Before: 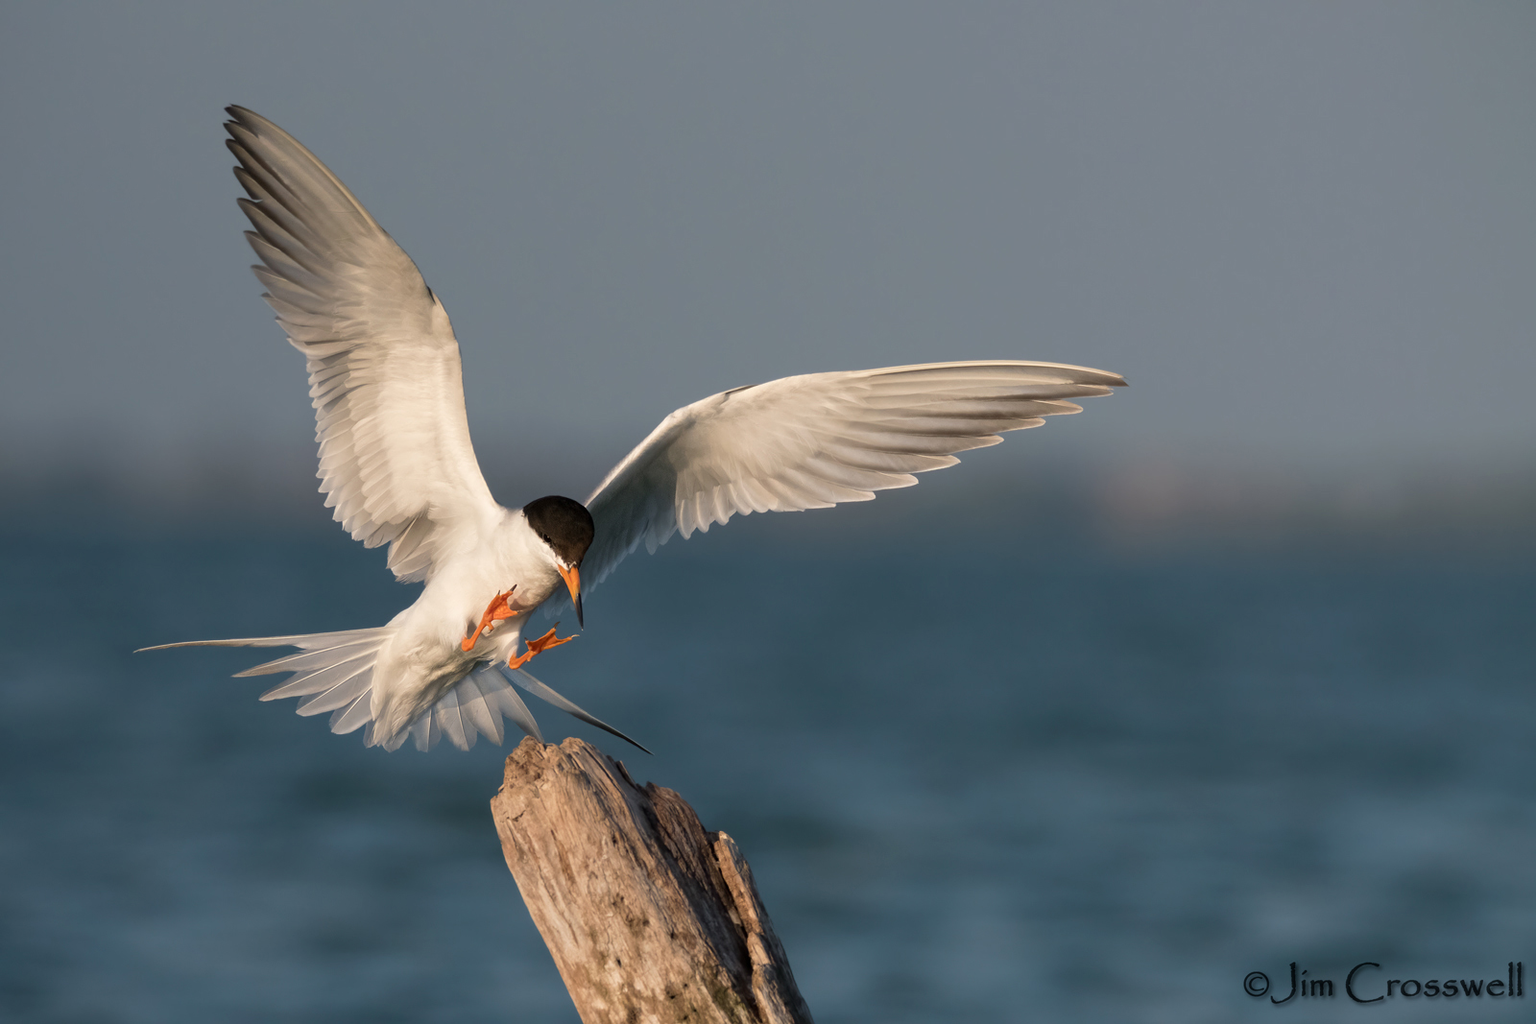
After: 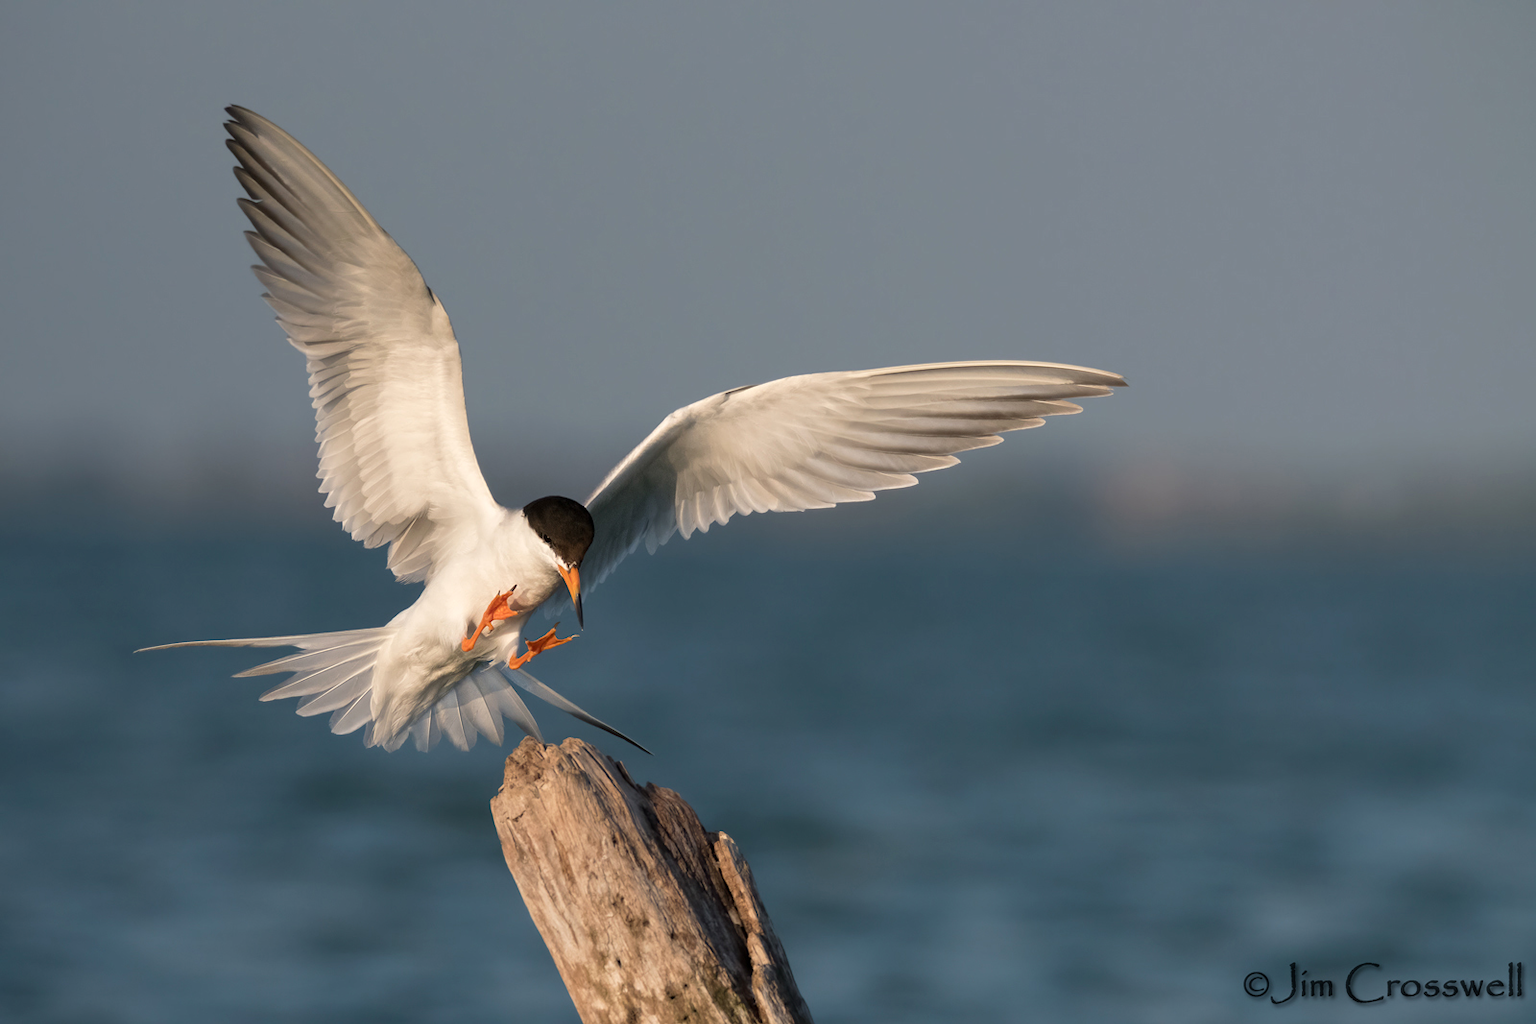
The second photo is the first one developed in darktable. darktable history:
exposure: exposure 0.077 EV, compensate highlight preservation false
